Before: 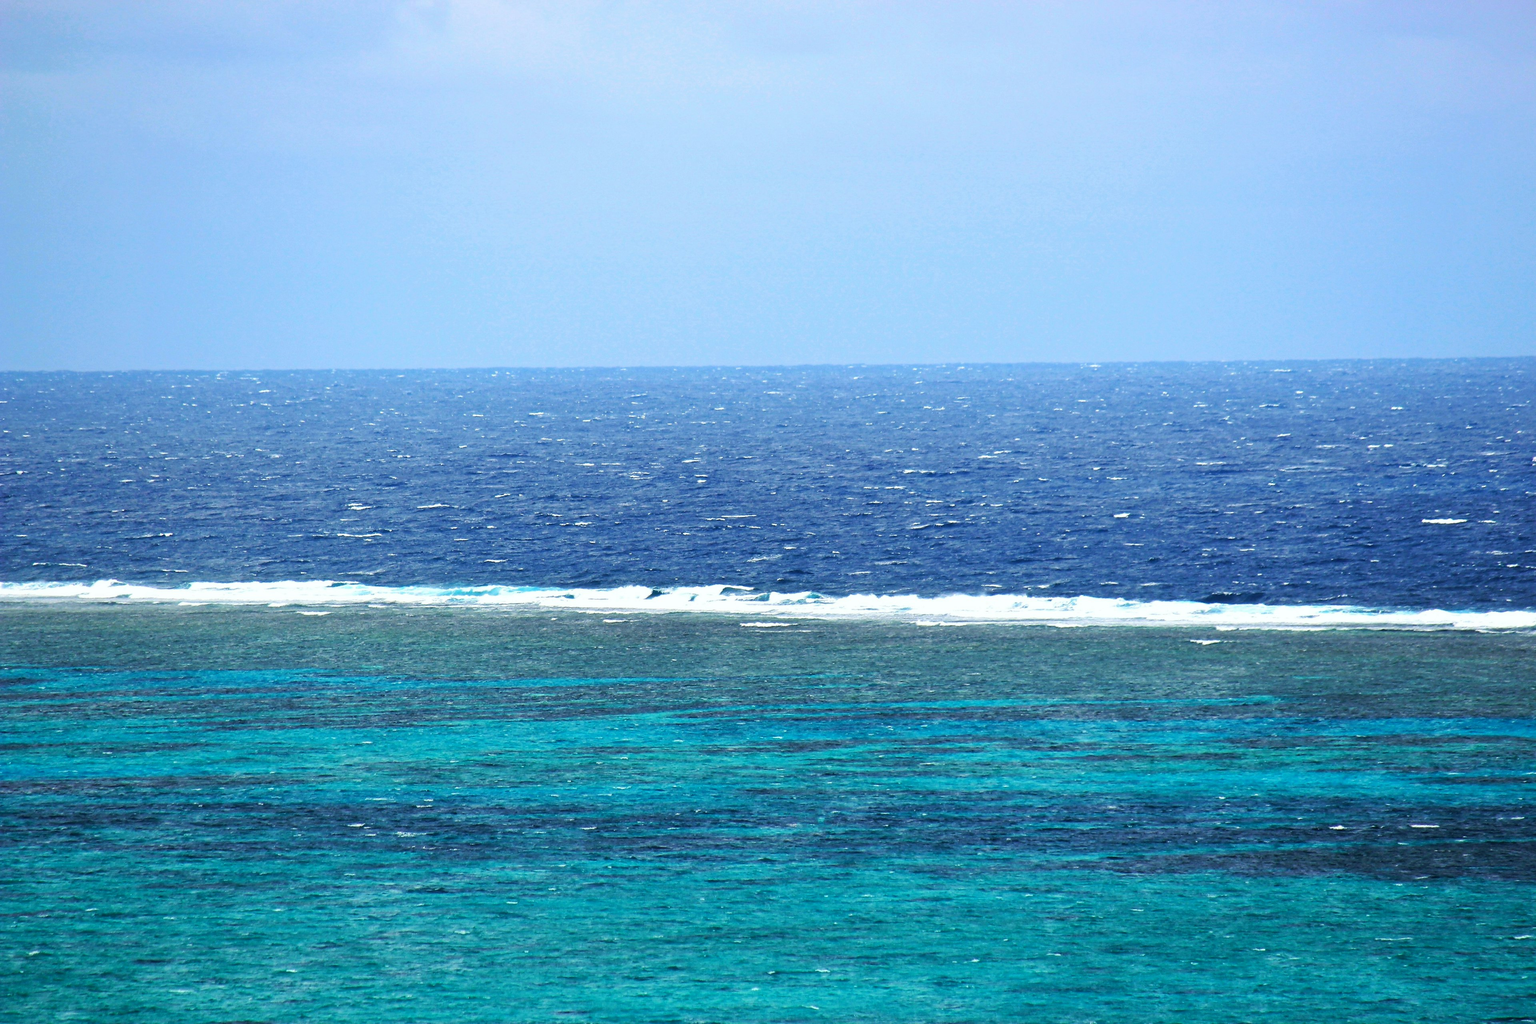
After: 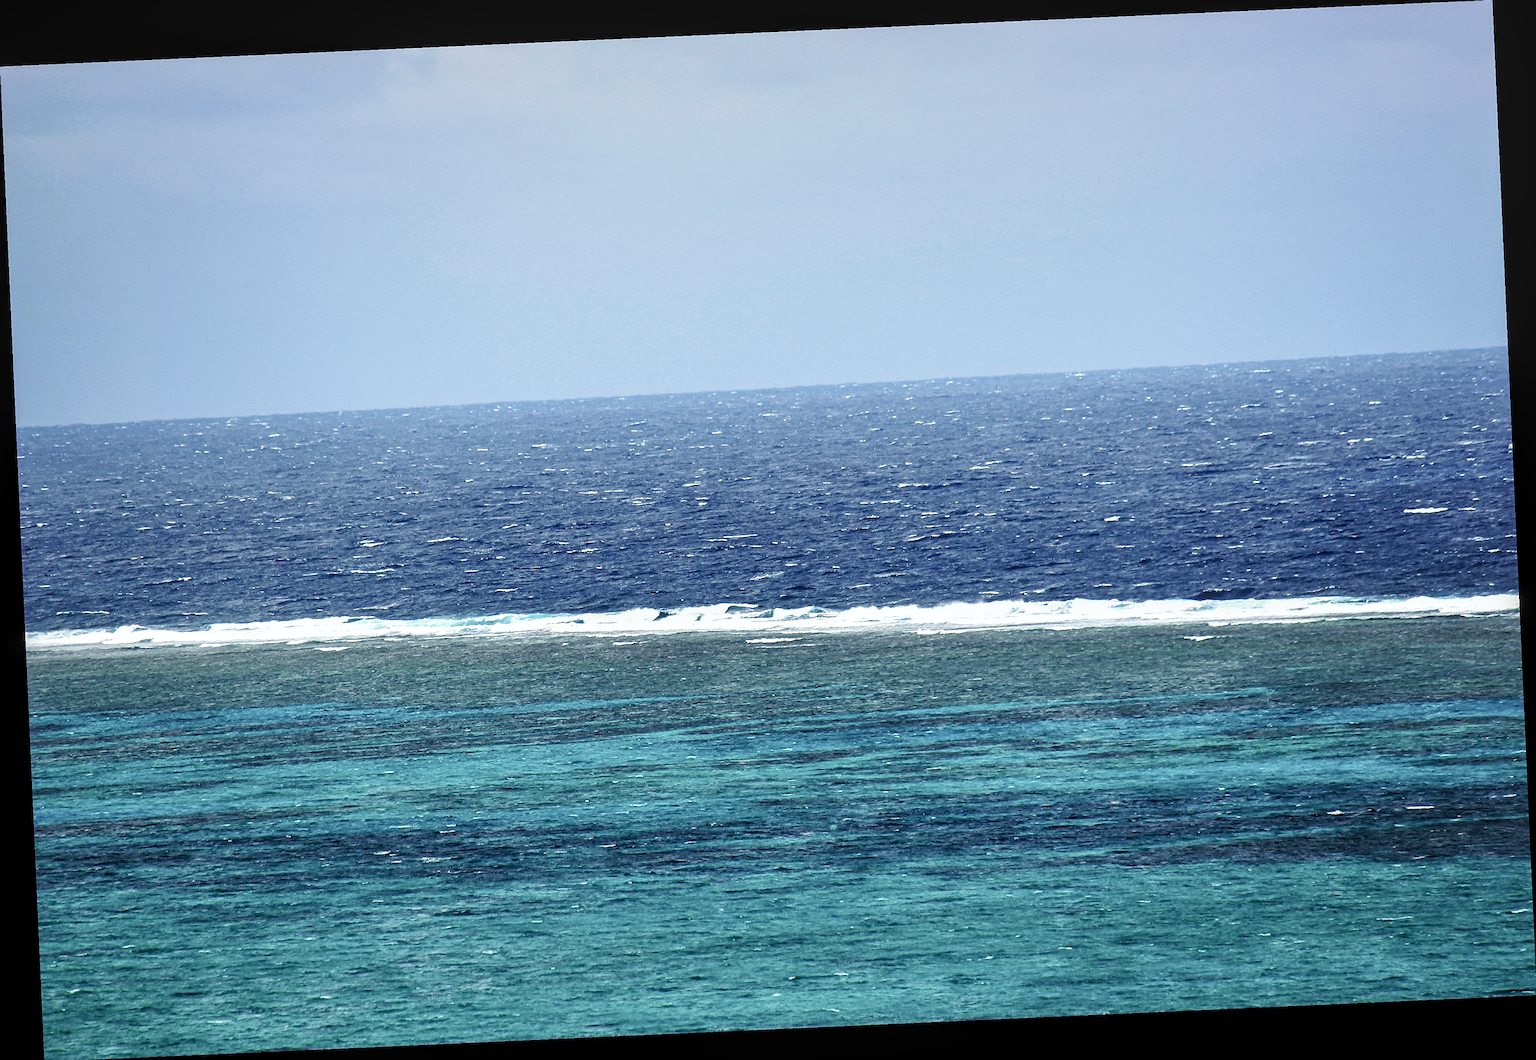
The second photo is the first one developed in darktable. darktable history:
sharpen: on, module defaults
color balance rgb: perceptual saturation grading › global saturation 20%, perceptual saturation grading › highlights -25%, perceptual saturation grading › shadows 25%
contrast brightness saturation: contrast 0.1, saturation -0.36
rotate and perspective: rotation -2.56°, automatic cropping off
local contrast: on, module defaults
